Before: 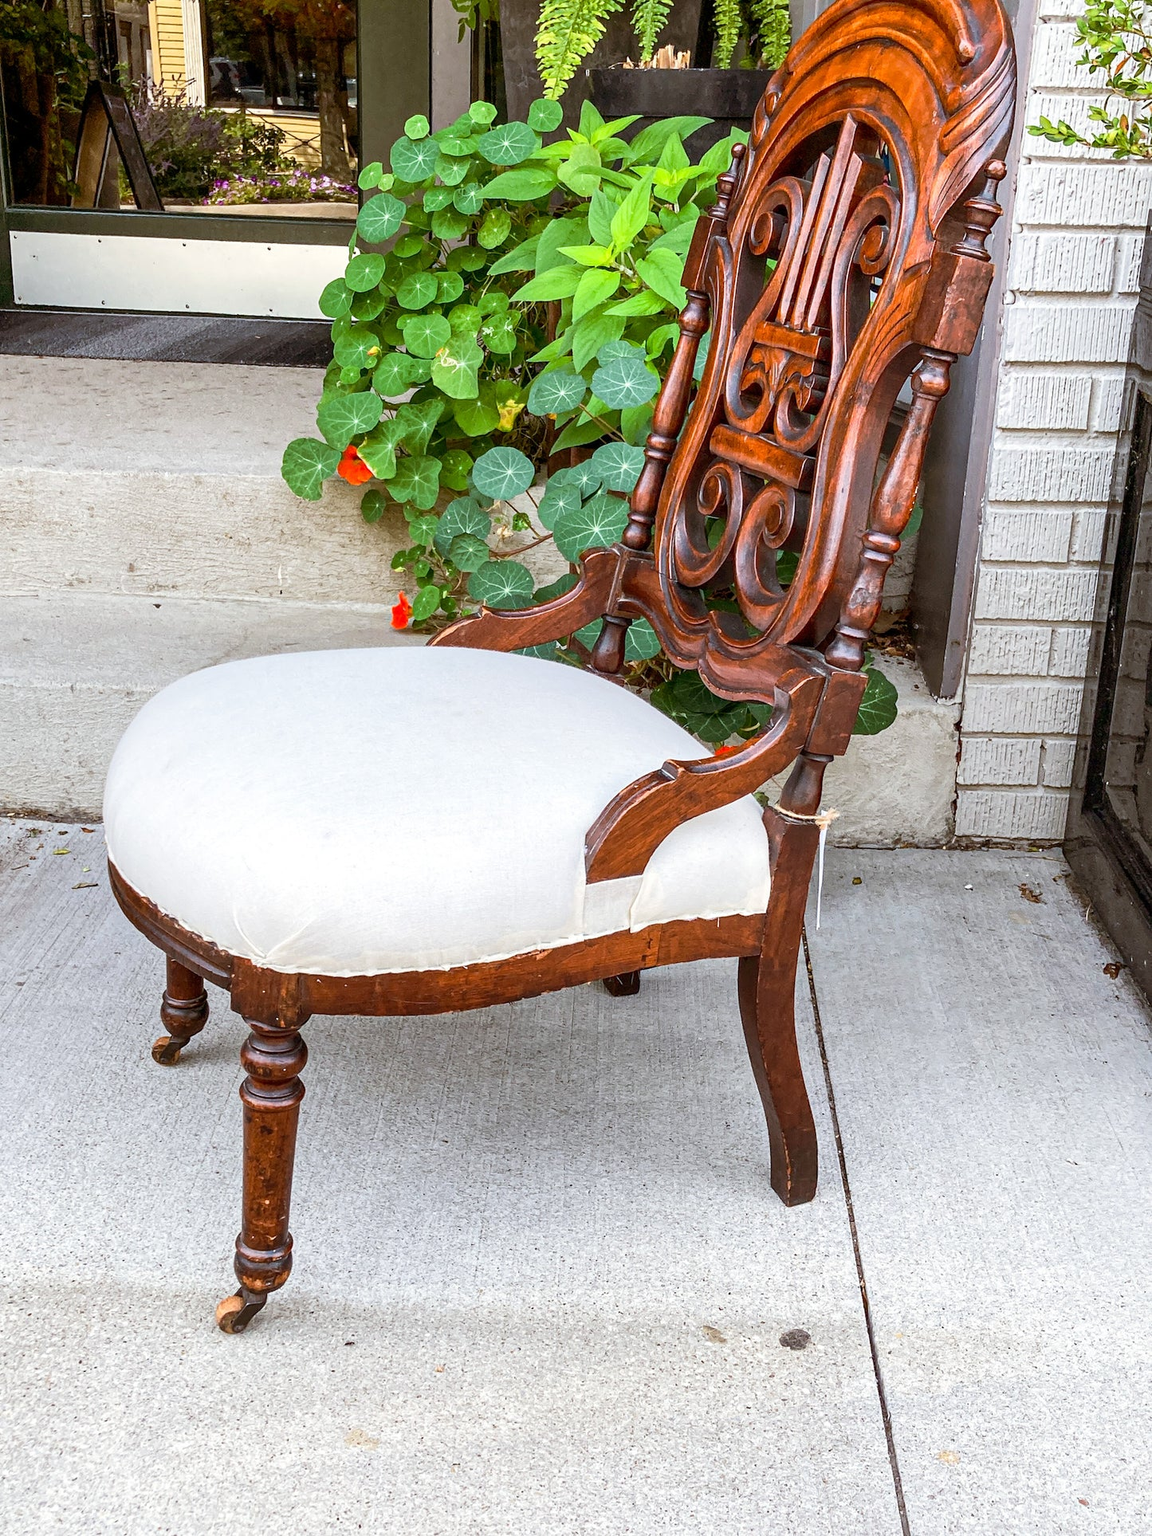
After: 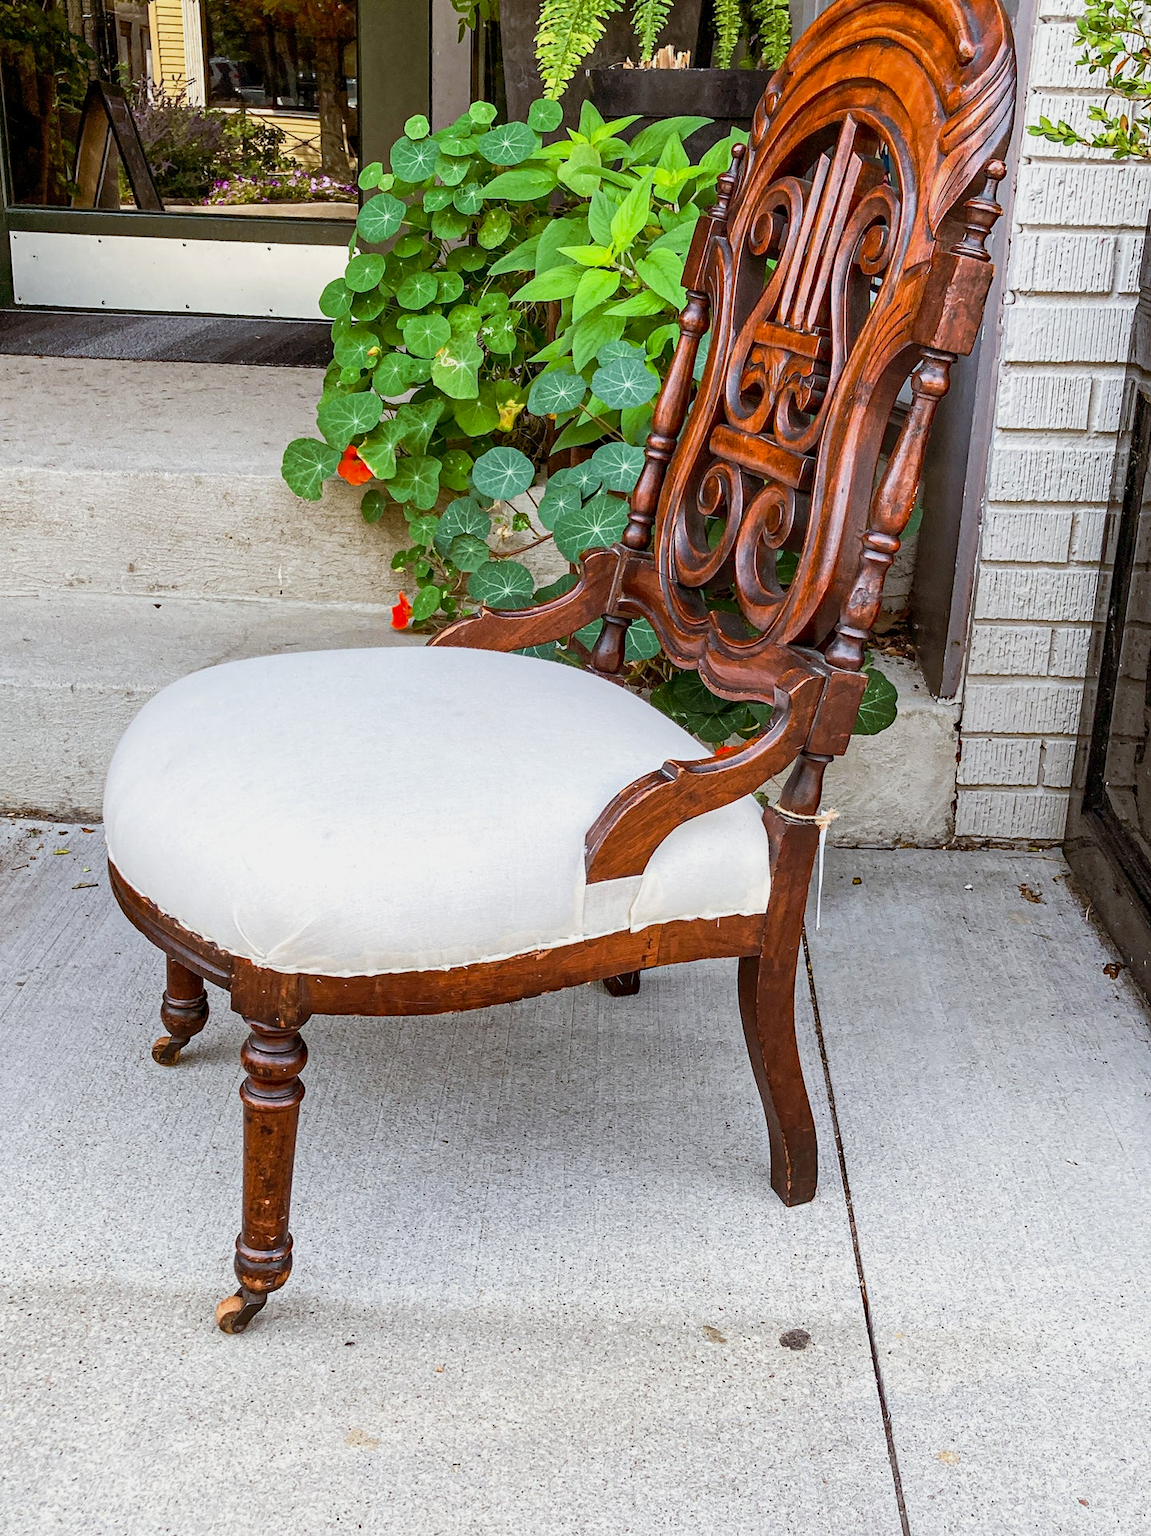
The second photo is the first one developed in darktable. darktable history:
haze removal: compatibility mode true, adaptive false
exposure: exposure -0.21 EV, compensate highlight preservation false
